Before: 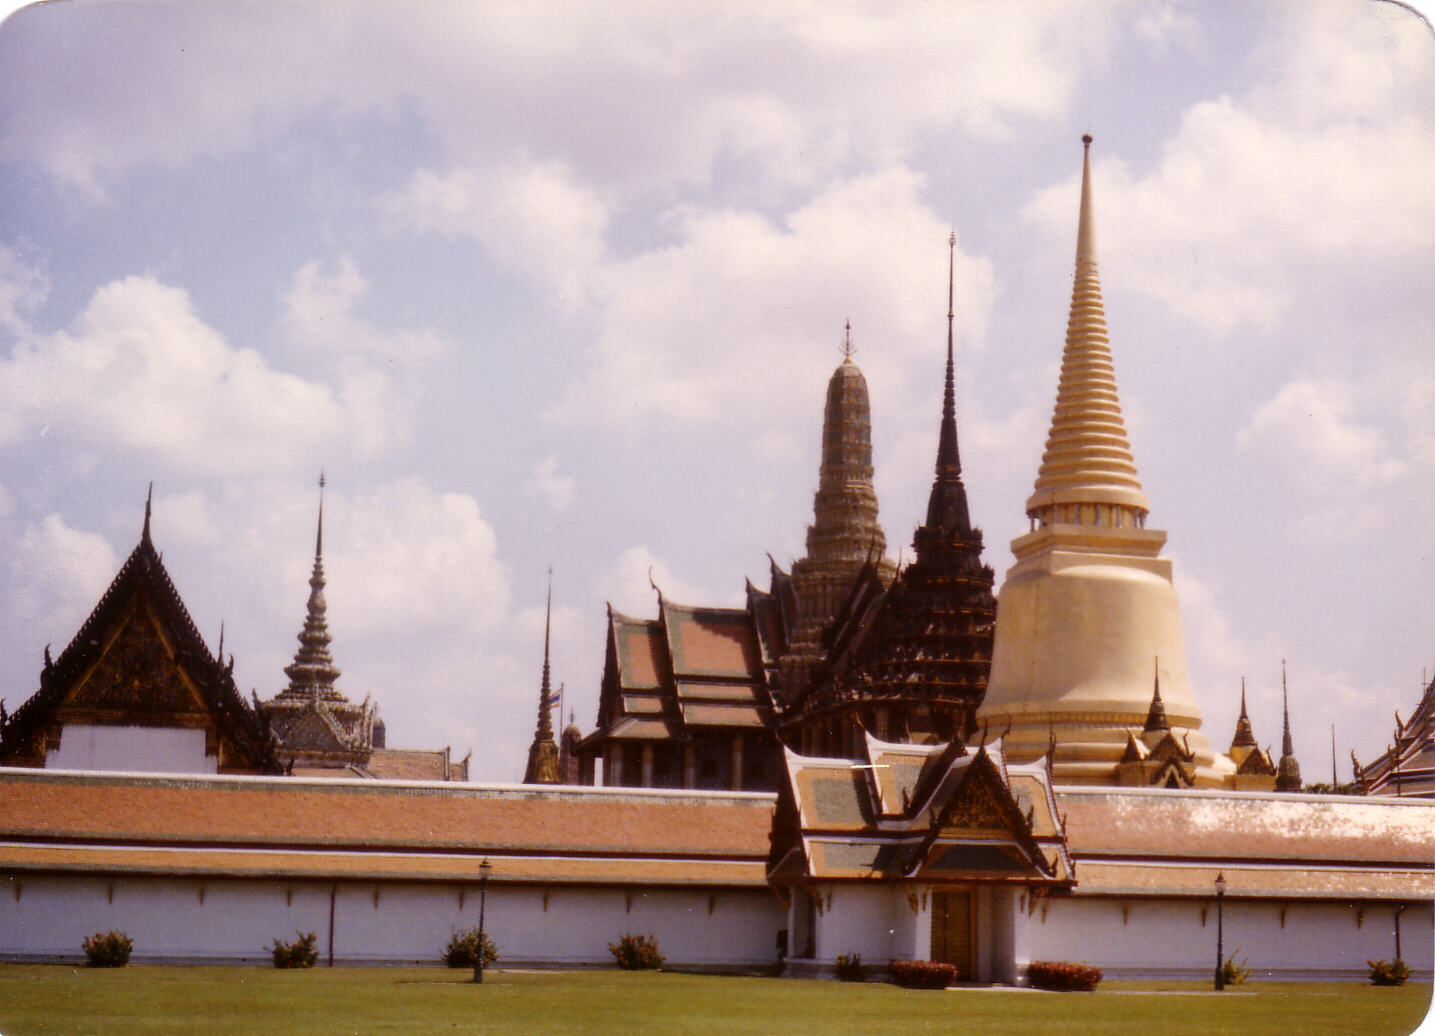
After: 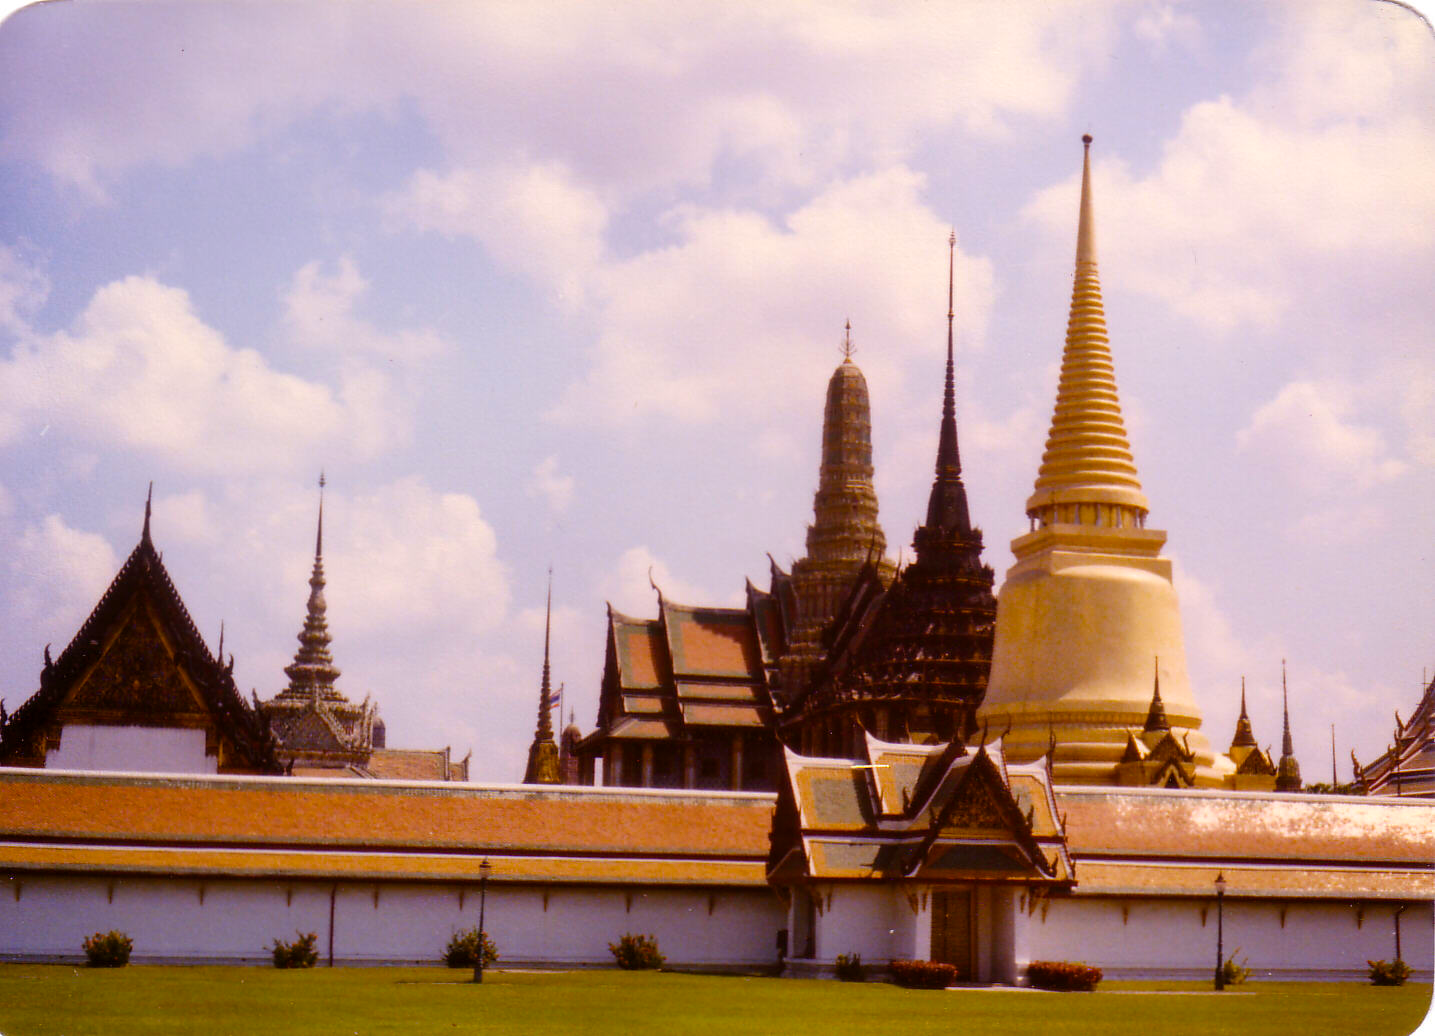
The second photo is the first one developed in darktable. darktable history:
color balance rgb: linear chroma grading › global chroma 9.662%, perceptual saturation grading › global saturation 19.777%, global vibrance 34.535%
